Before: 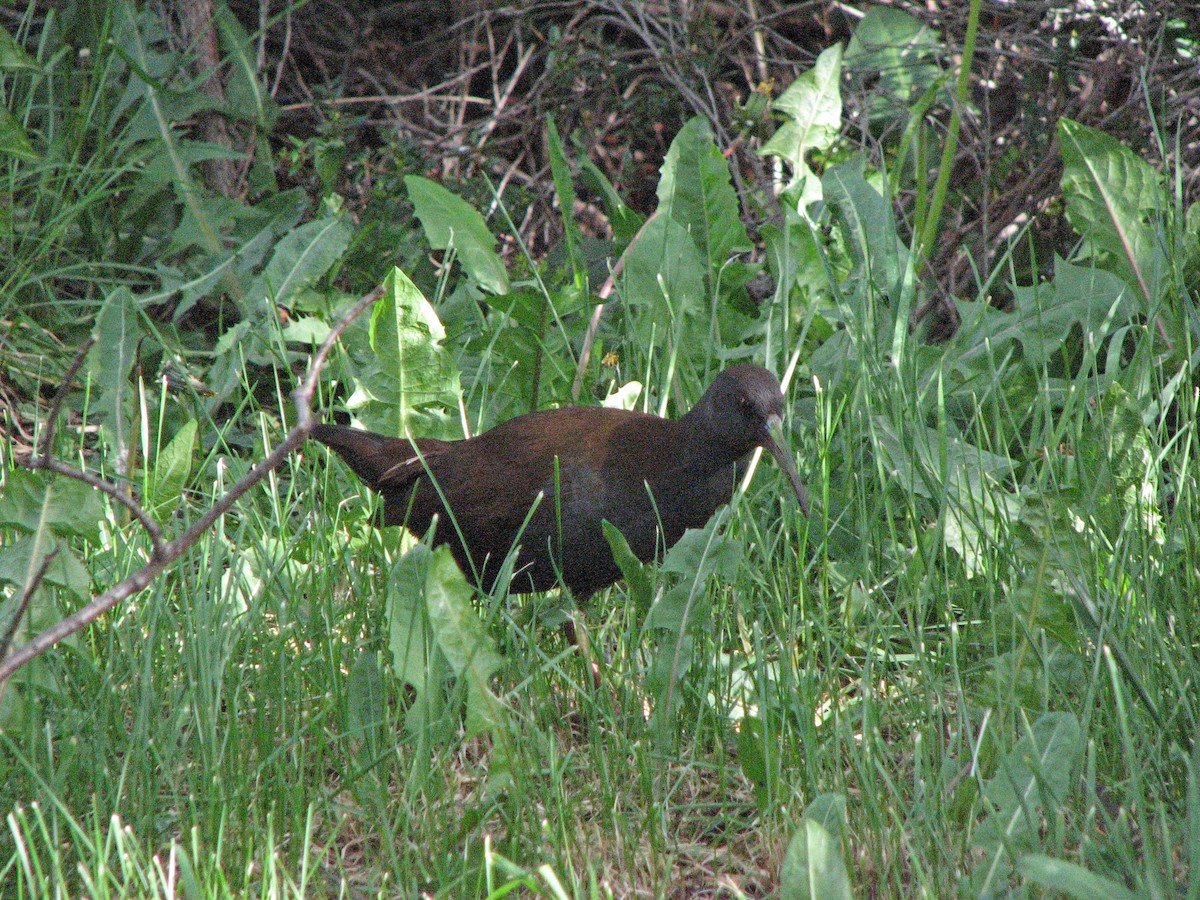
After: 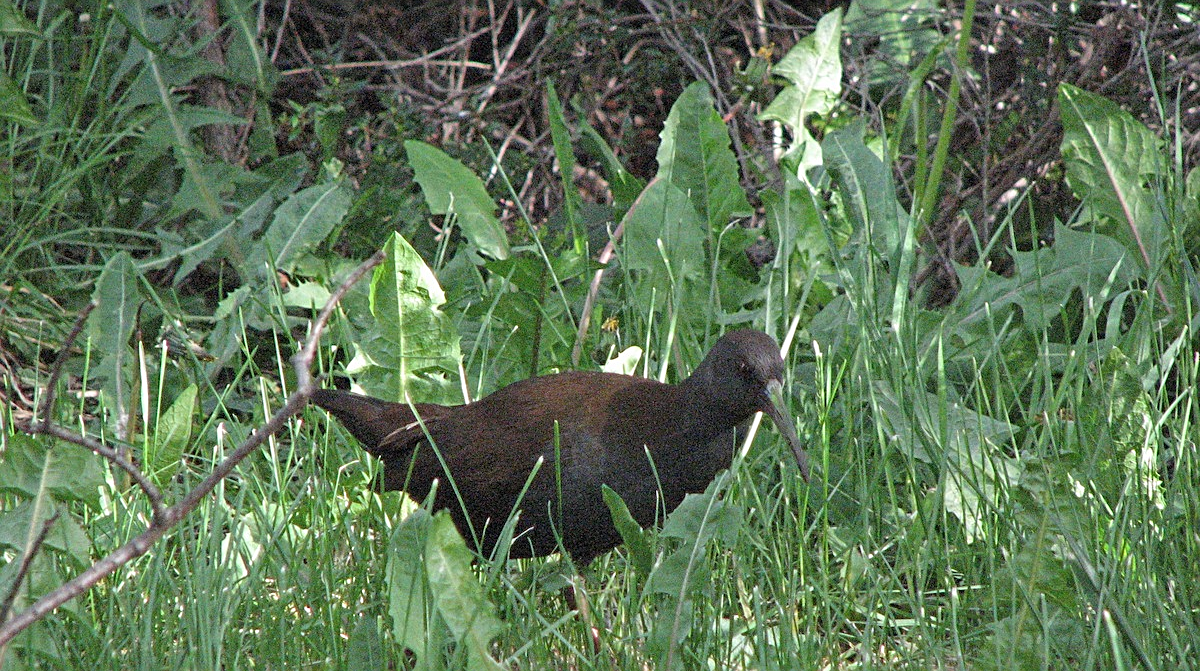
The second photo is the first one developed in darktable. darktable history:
sharpen: on, module defaults
crop: top 3.9%, bottom 21.541%
contrast brightness saturation: saturation -0.052
